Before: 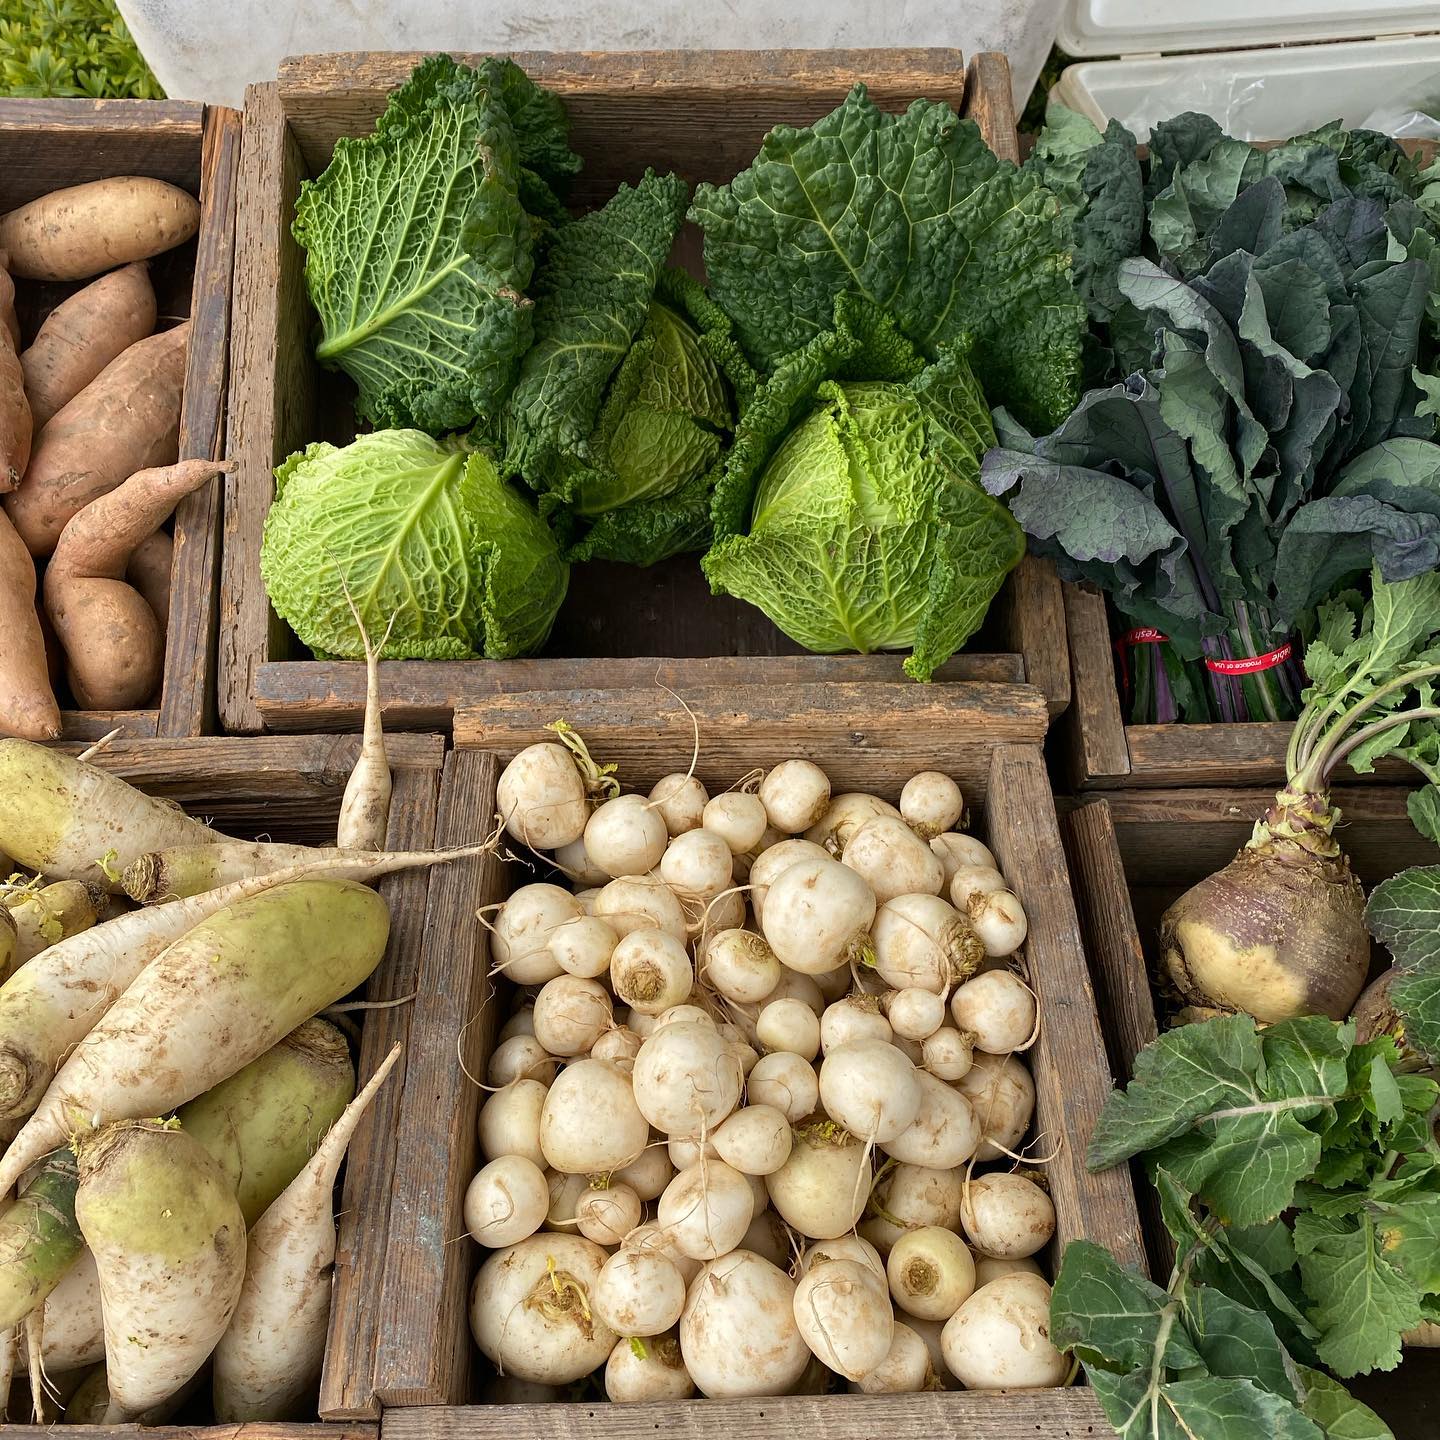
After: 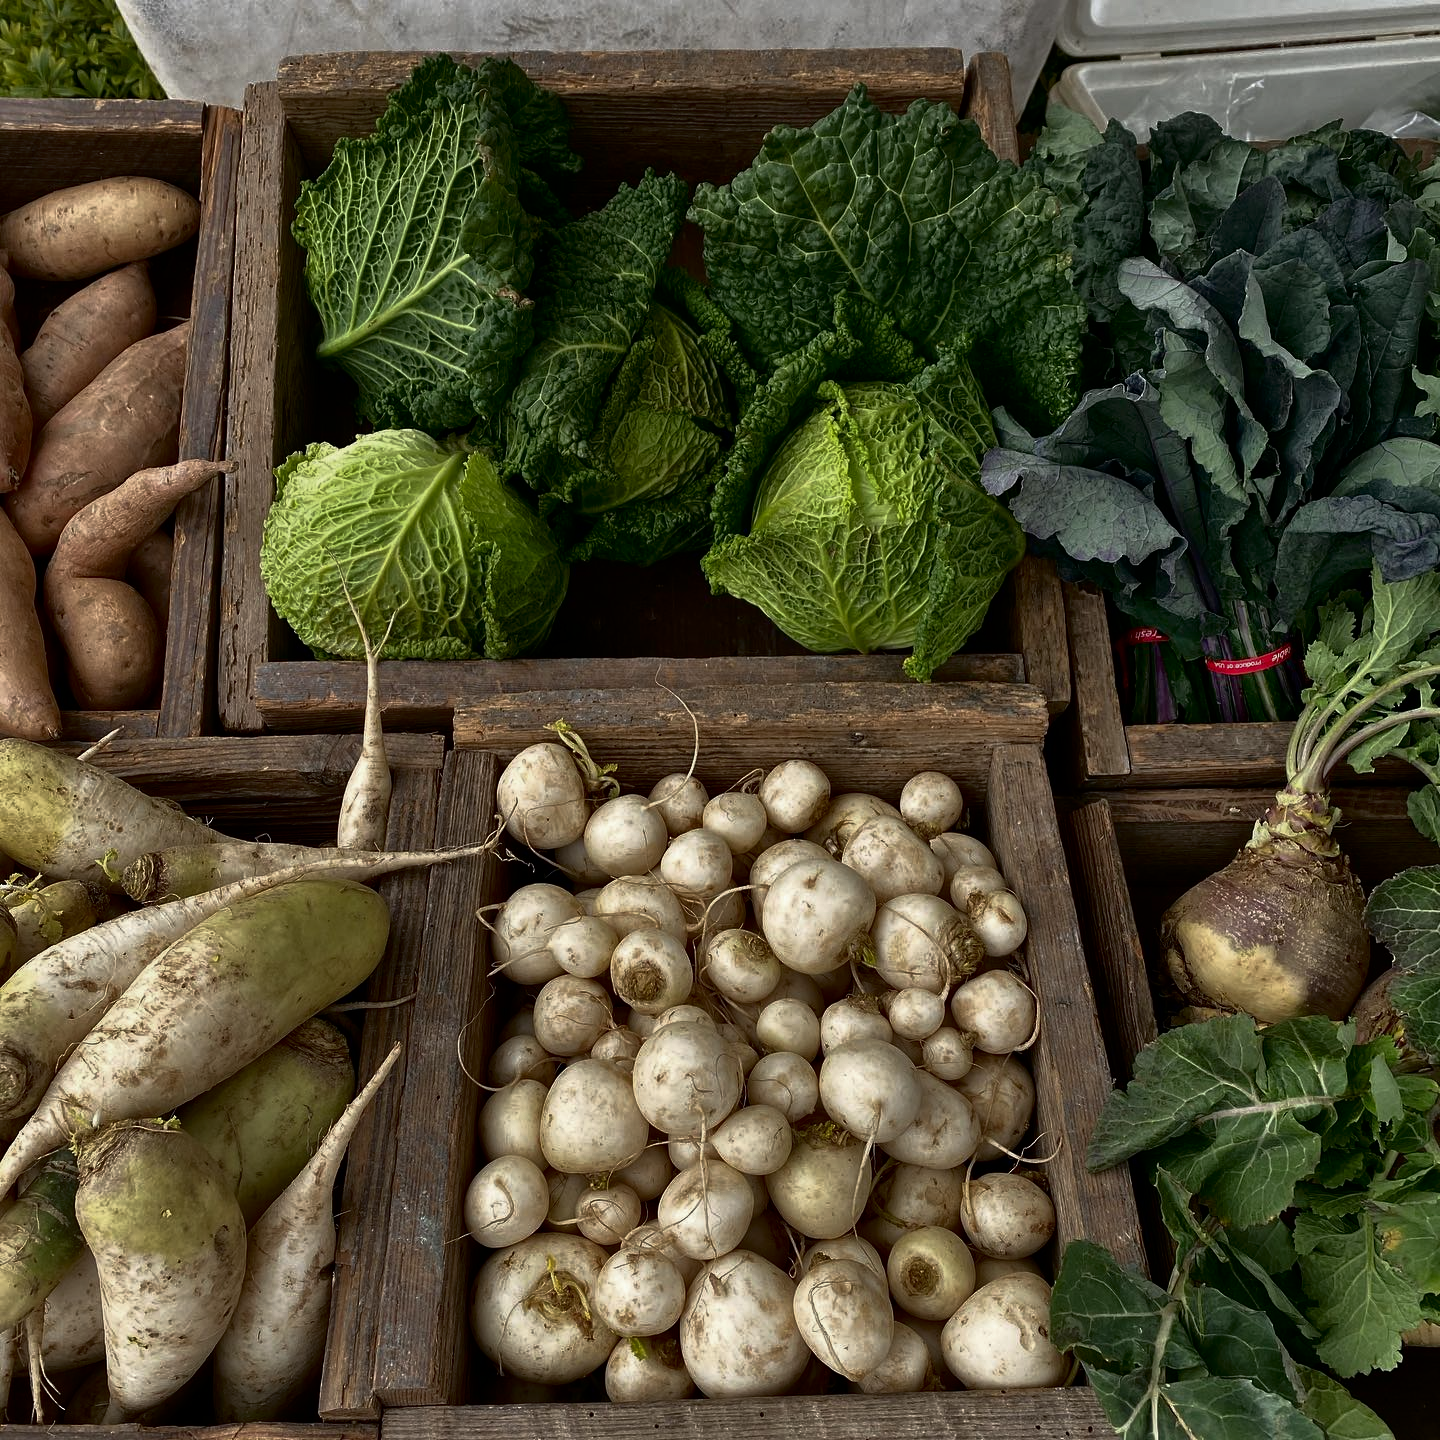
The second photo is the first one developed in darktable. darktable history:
shadows and highlights: white point adjustment 0.05, highlights color adjustment 55.9%, soften with gaussian
color zones: curves: ch0 [(0, 0.444) (0.143, 0.442) (0.286, 0.441) (0.429, 0.441) (0.571, 0.441) (0.714, 0.441) (0.857, 0.442) (1, 0.444)]
fill light: exposure -2 EV, width 8.6
base curve: curves: ch0 [(0, 0) (0.564, 0.291) (0.802, 0.731) (1, 1)]
